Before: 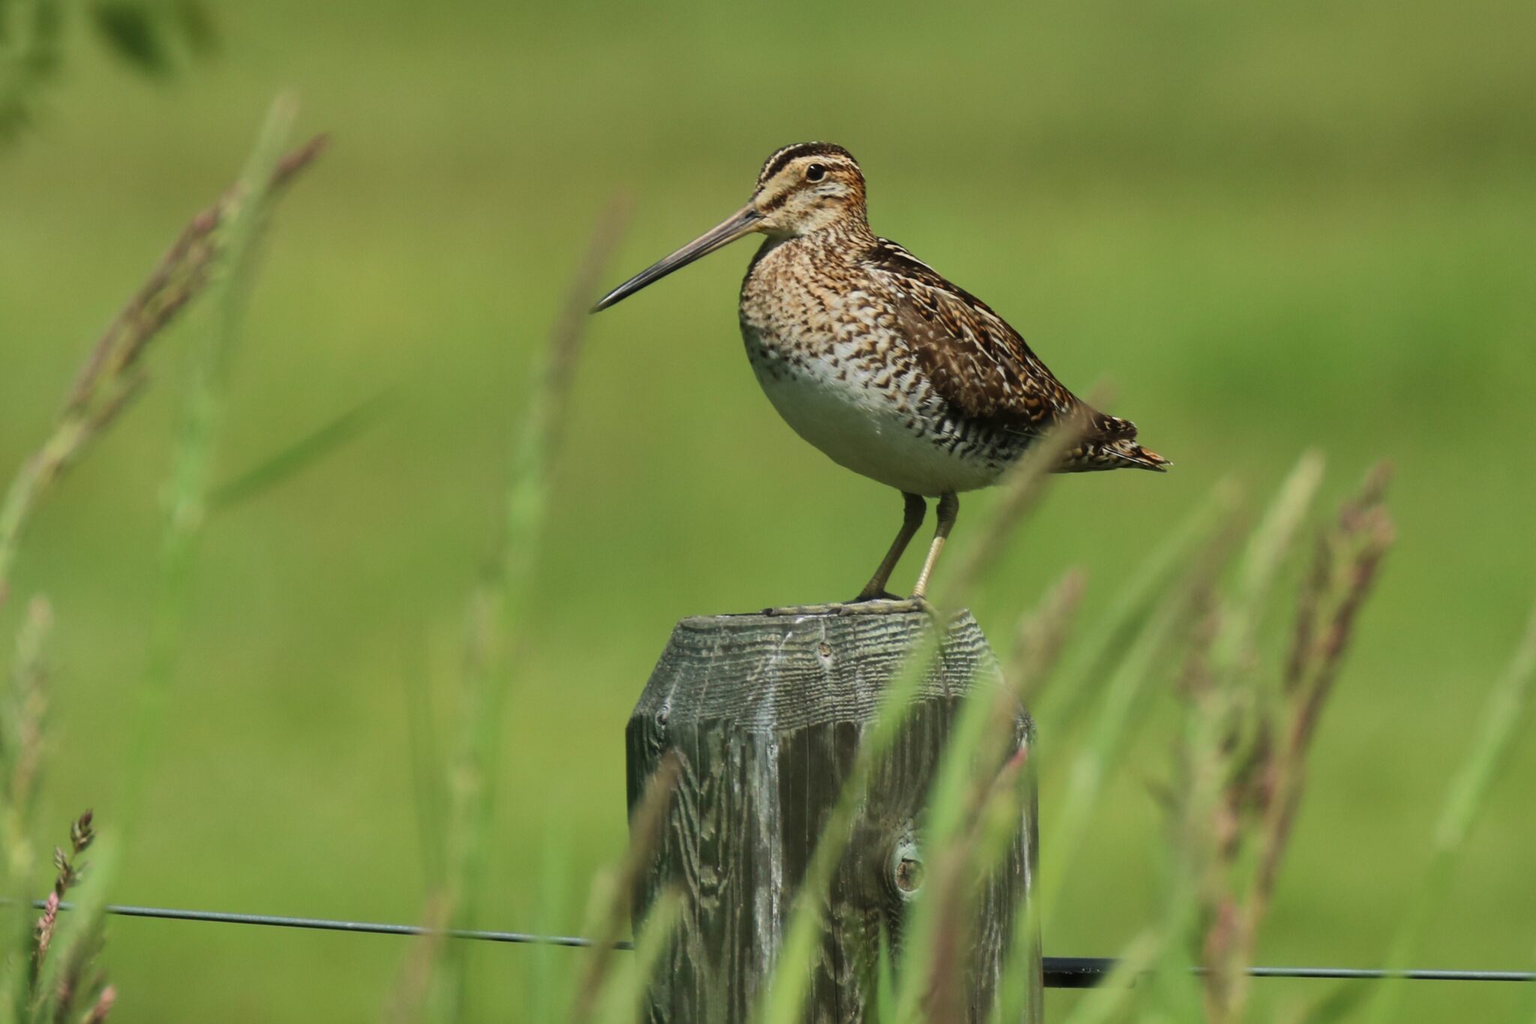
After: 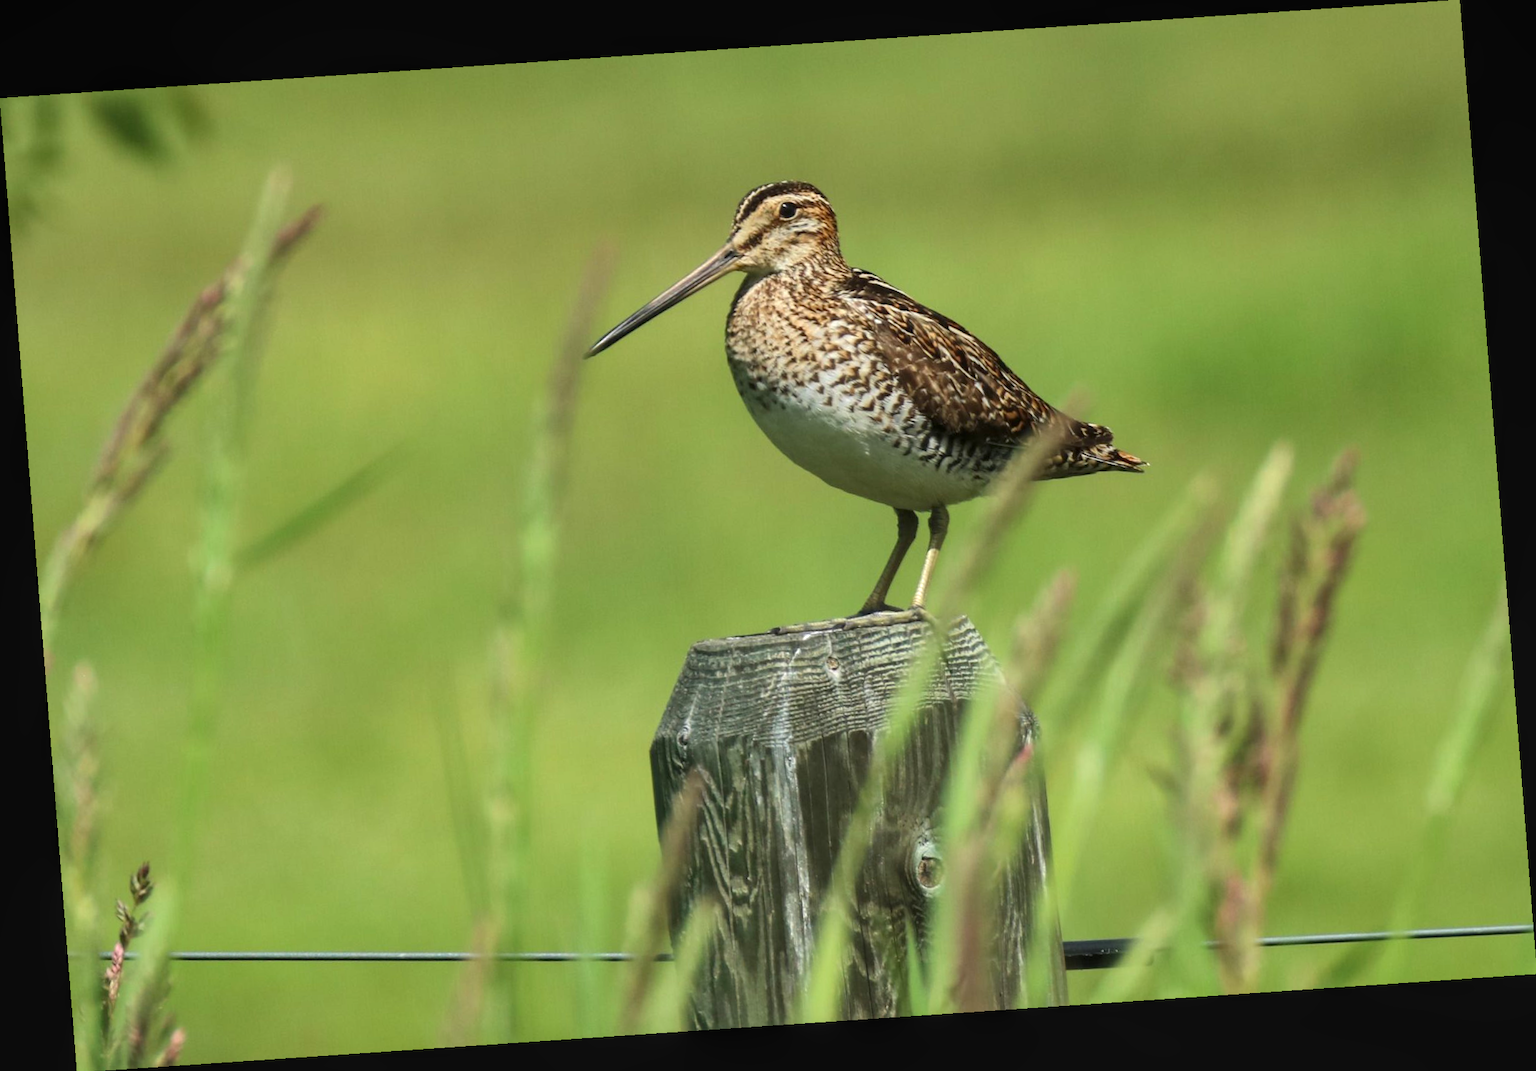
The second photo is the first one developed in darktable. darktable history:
local contrast: detail 115%
exposure: exposure 0.493 EV, compensate highlight preservation false
shadows and highlights: shadows 12, white point adjustment 1.2, highlights -0.36, soften with gaussian
rotate and perspective: rotation -4.2°, shear 0.006, automatic cropping off
